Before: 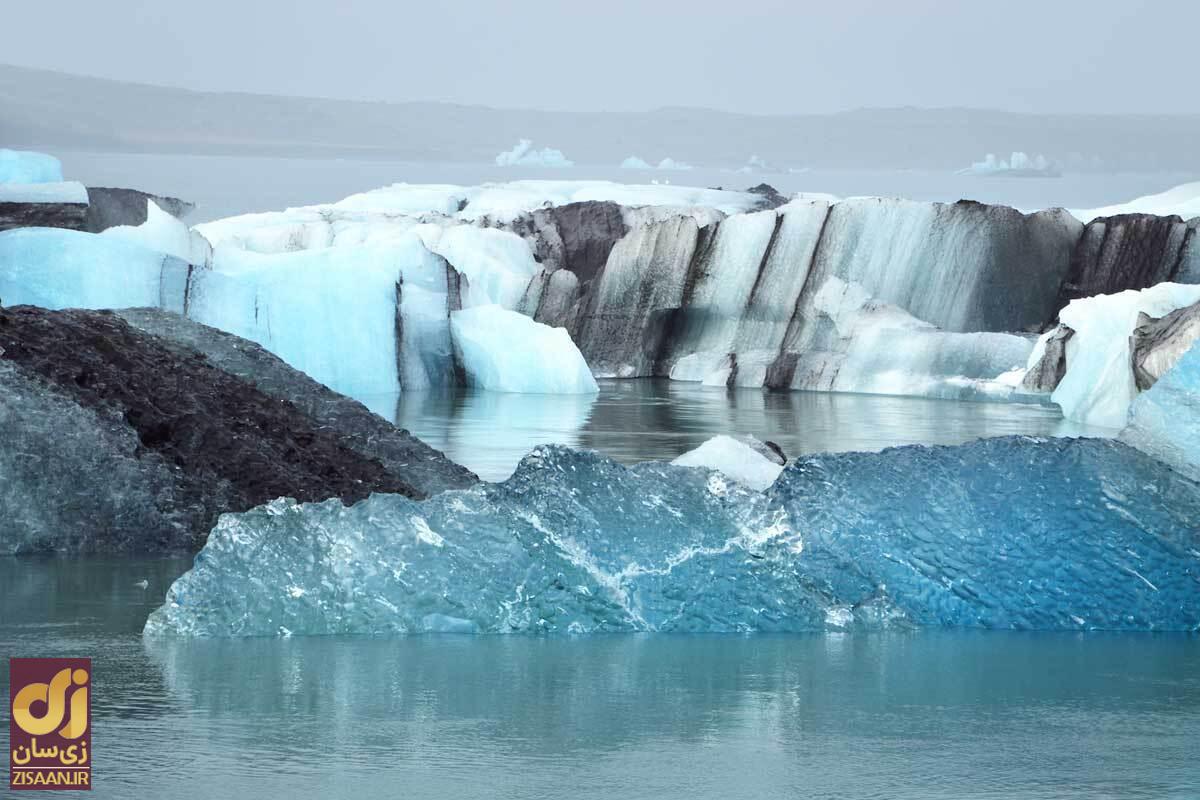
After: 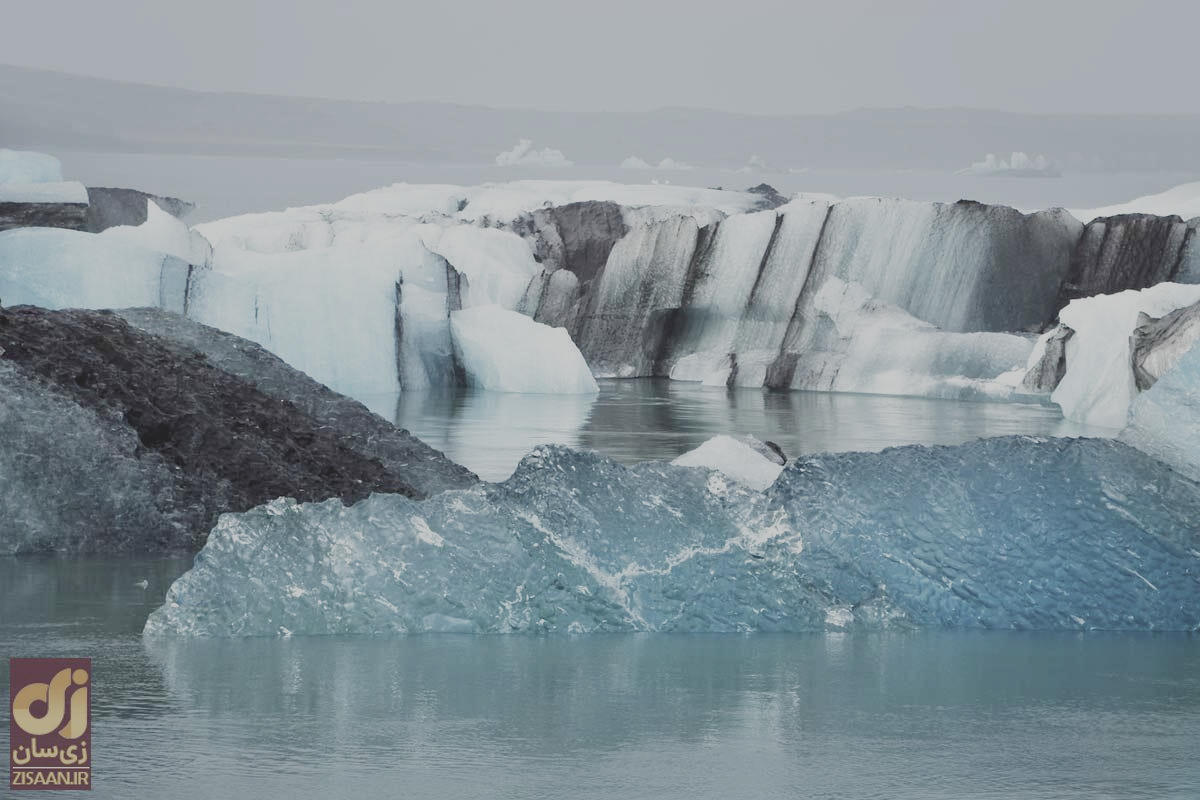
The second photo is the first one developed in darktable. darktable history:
contrast brightness saturation: contrast -0.253, saturation -0.43
filmic rgb: black relative exposure -14.29 EV, white relative exposure 3.38 EV, threshold 3.03 EV, hardness 7.95, contrast 0.991, preserve chrominance no, color science v5 (2021), enable highlight reconstruction true
